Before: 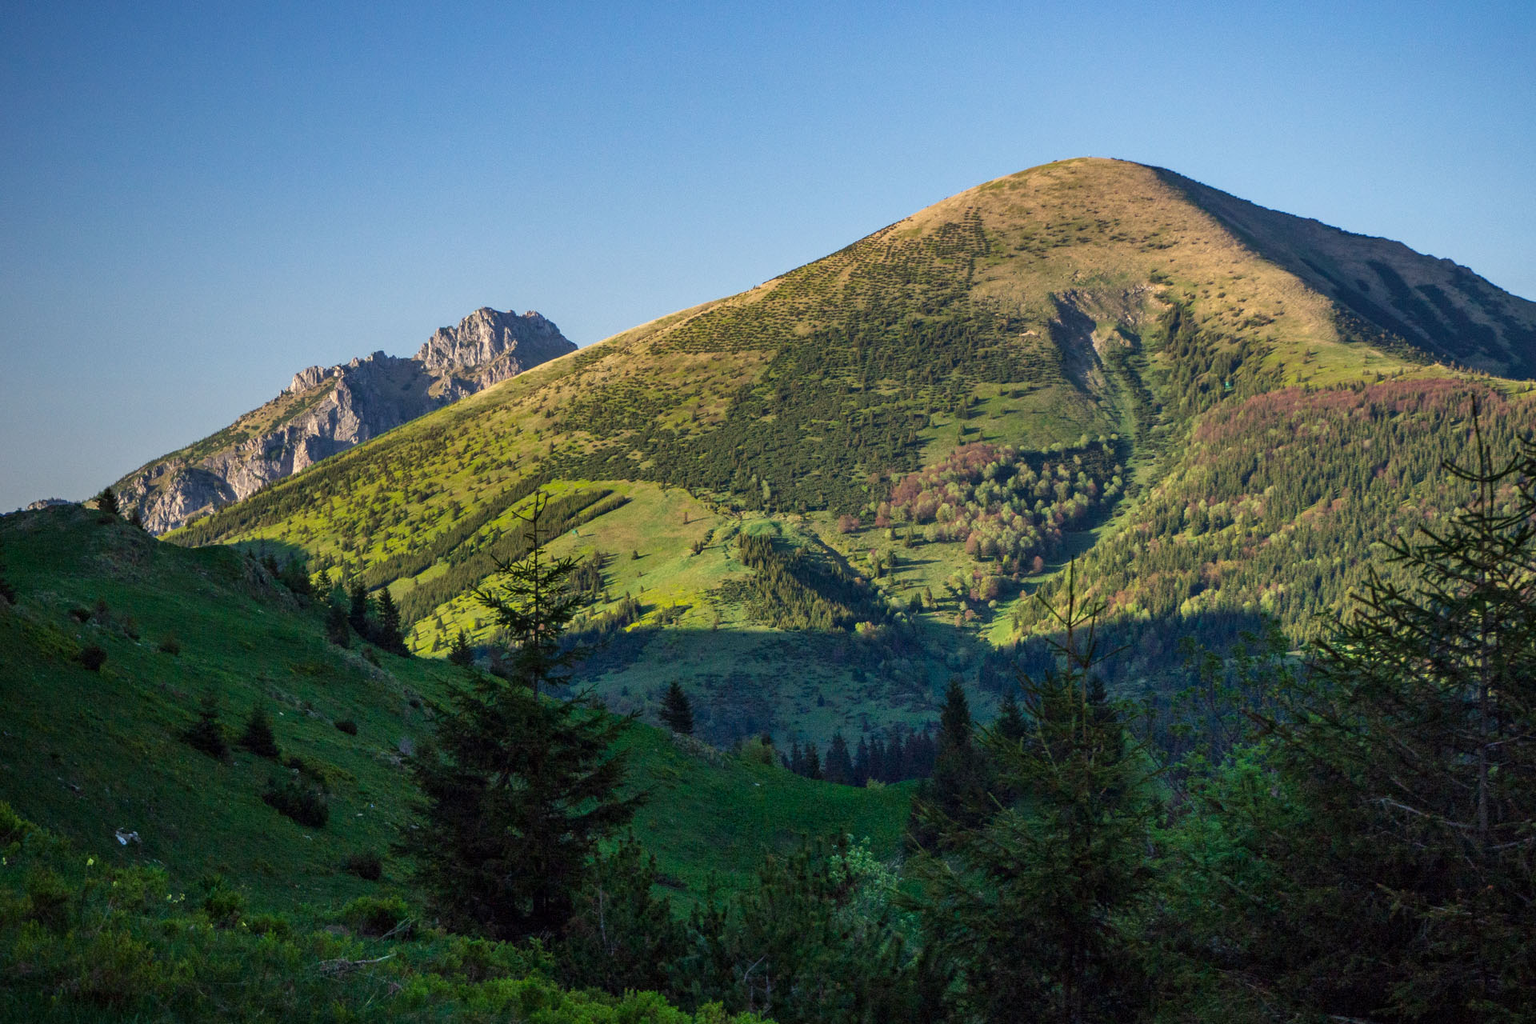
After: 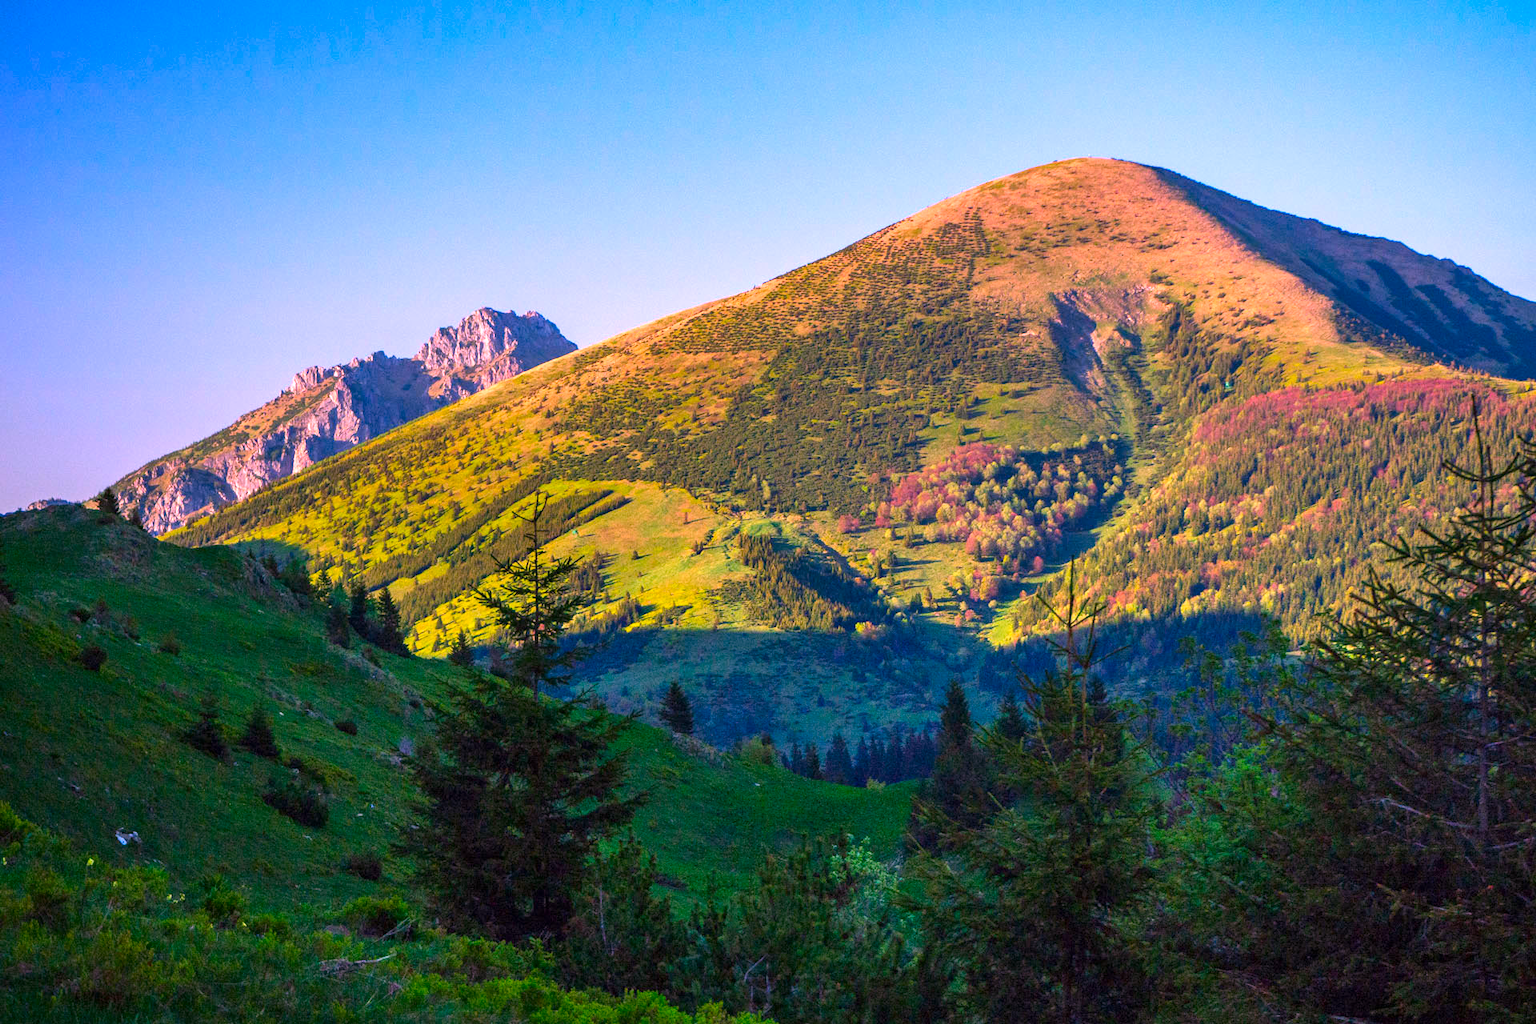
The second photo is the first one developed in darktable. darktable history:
color correction: highlights a* 18.77, highlights b* -11.81, saturation 1.69
exposure: exposure 0.61 EV, compensate highlight preservation false
